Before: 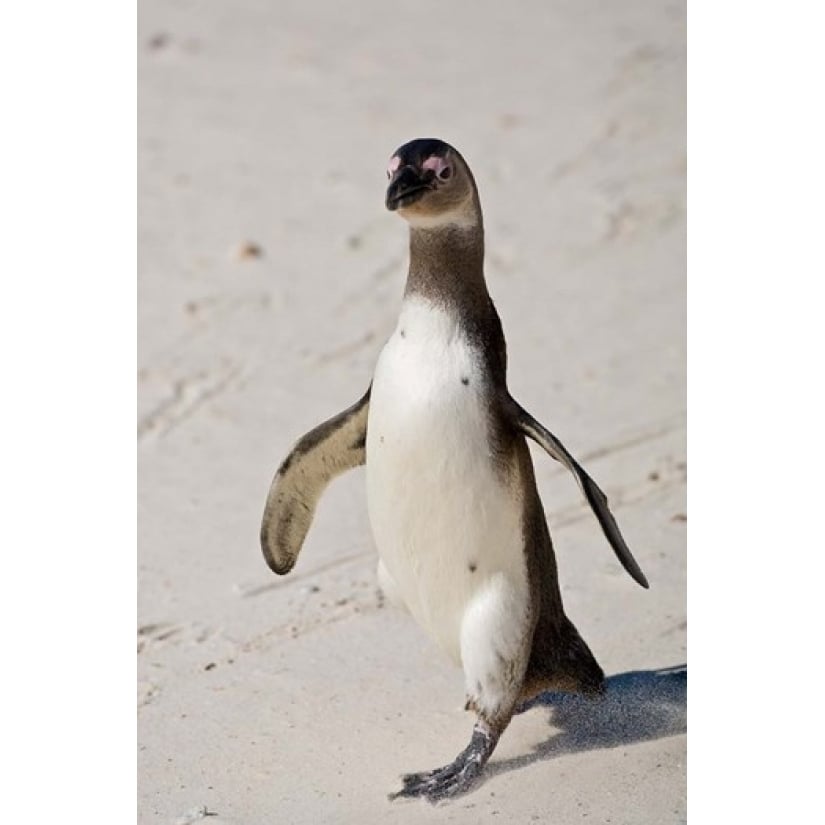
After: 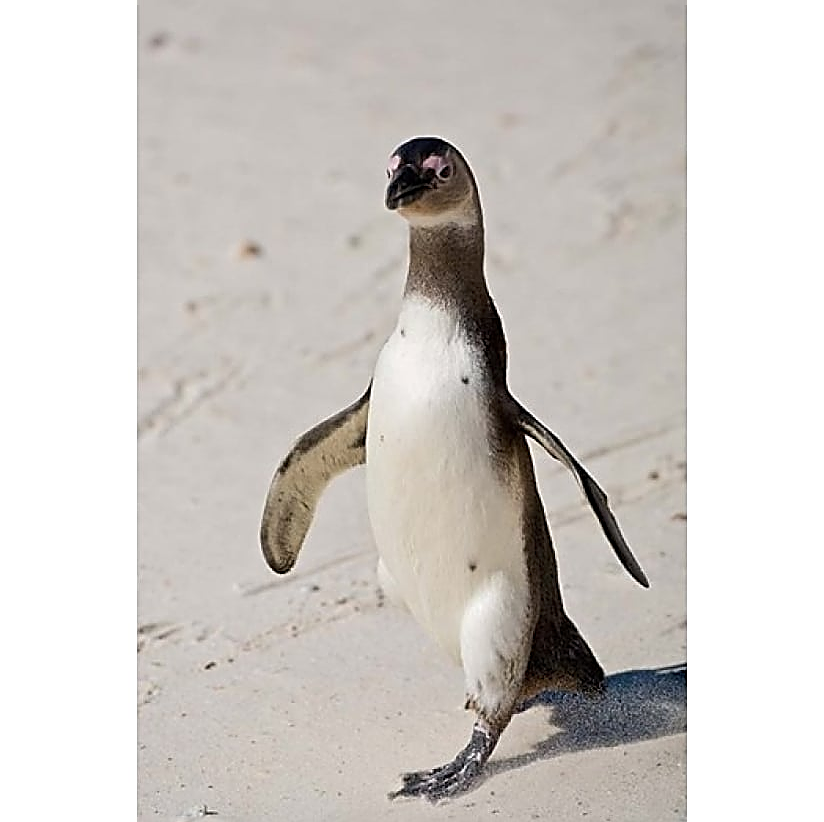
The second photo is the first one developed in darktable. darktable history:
sharpen: radius 1.689, amount 1.311
crop: top 0.139%, bottom 0.122%
haze removal: strength 0.396, distance 0.222, compatibility mode true
